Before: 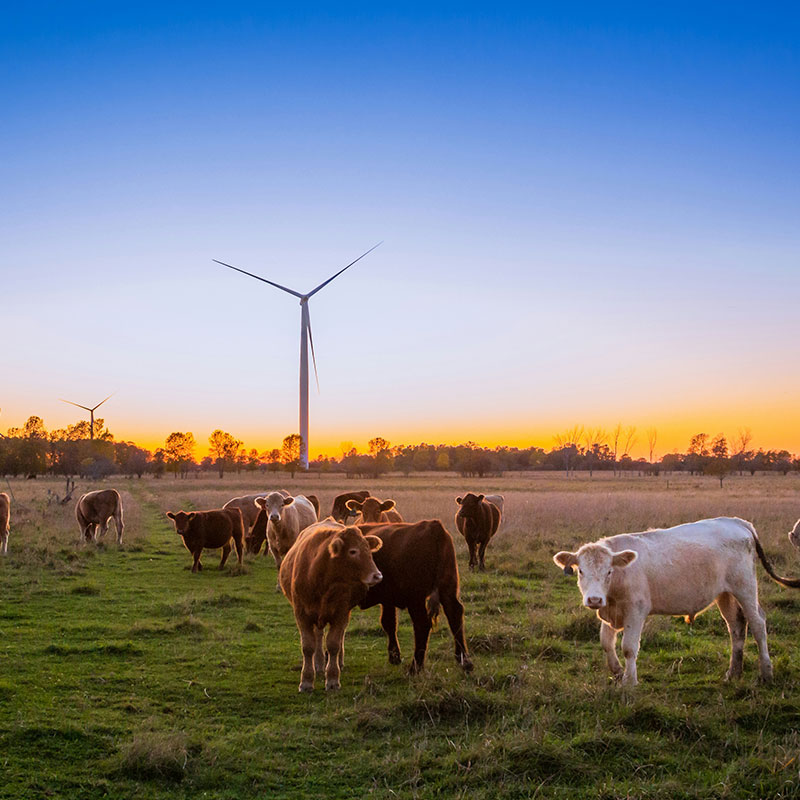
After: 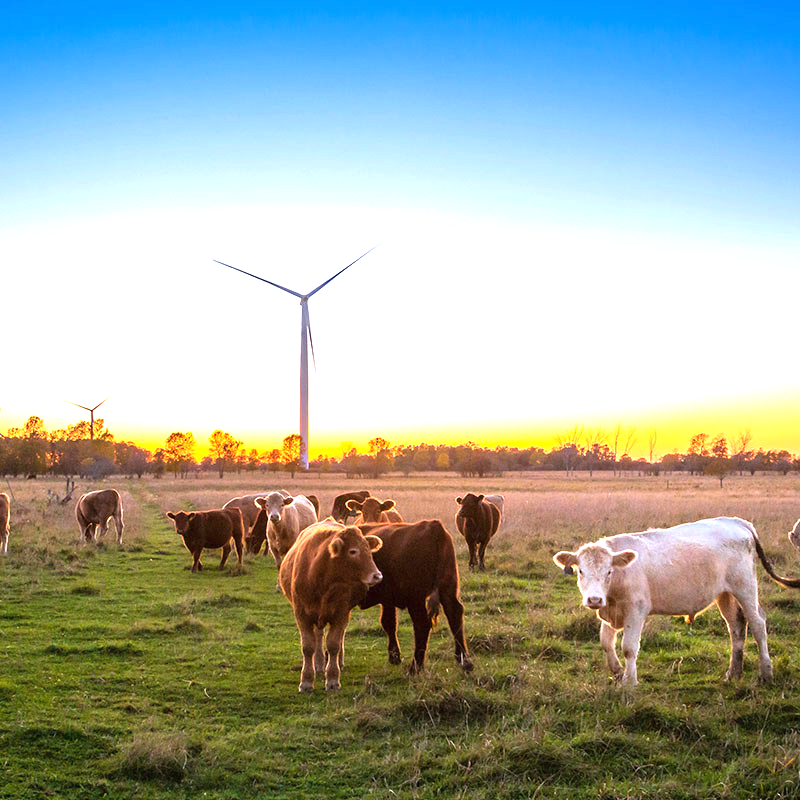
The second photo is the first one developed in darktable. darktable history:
exposure: black level correction 0, exposure 1.101 EV, compensate highlight preservation false
